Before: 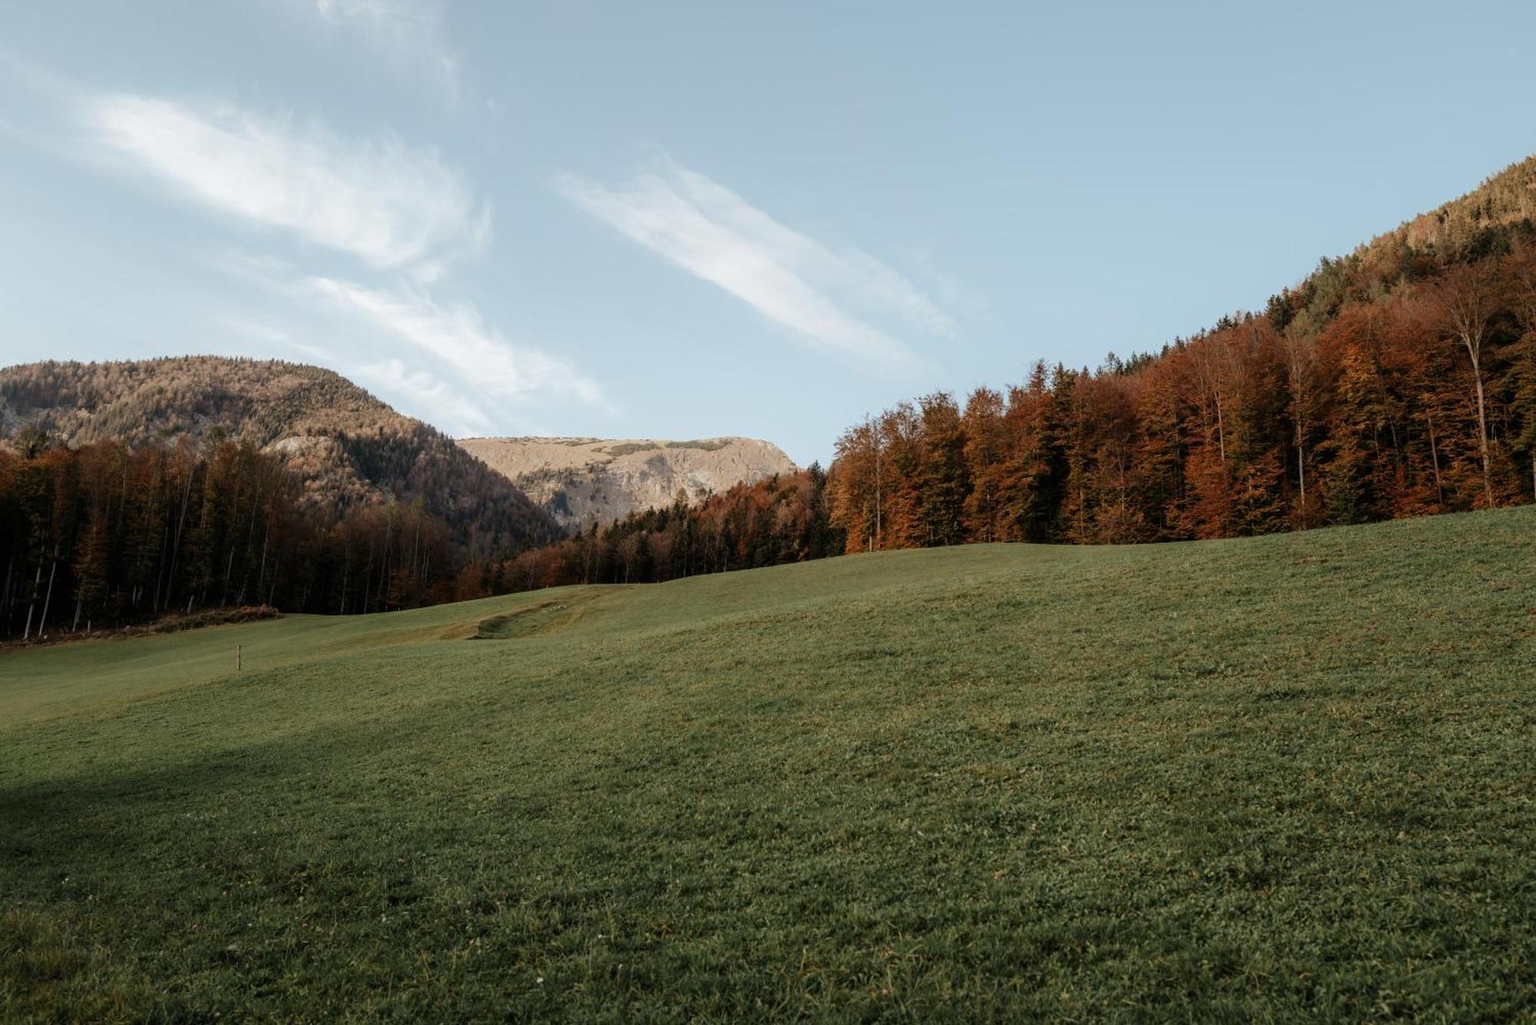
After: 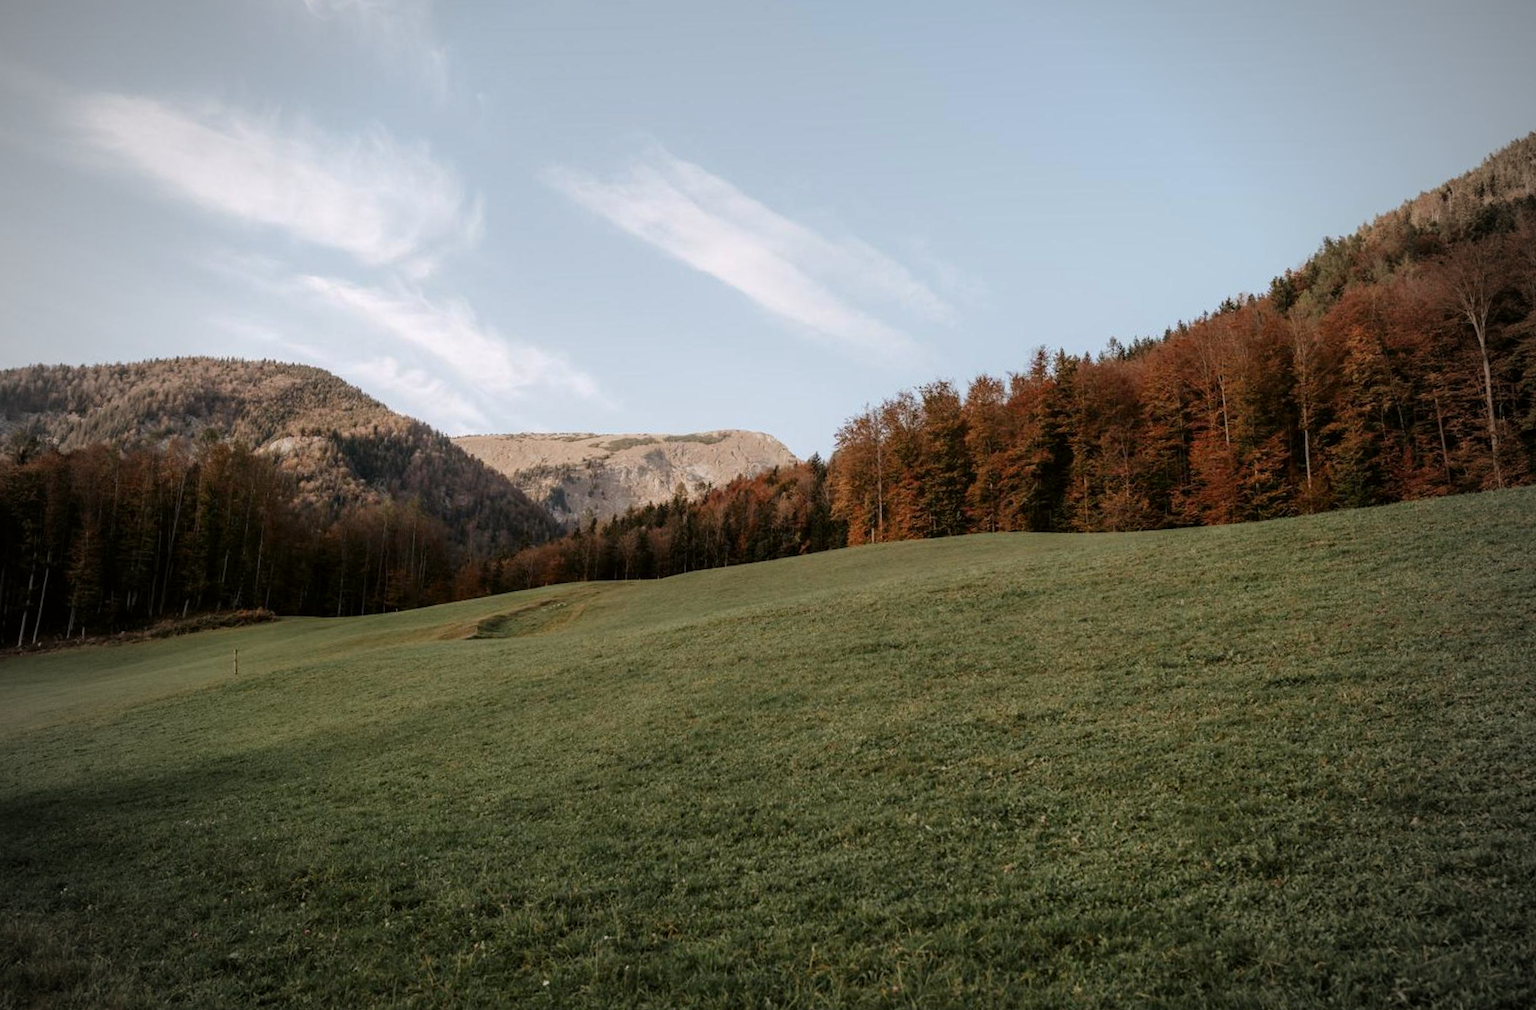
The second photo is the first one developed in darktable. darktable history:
color correction: highlights a* 3.12, highlights b* -1.55, shadows a* -0.101, shadows b* 2.52, saturation 0.98
rotate and perspective: rotation -1°, crop left 0.011, crop right 0.989, crop top 0.025, crop bottom 0.975
vignetting: fall-off start 71.74%
color balance rgb: linear chroma grading › shadows -3%, linear chroma grading › highlights -4%
